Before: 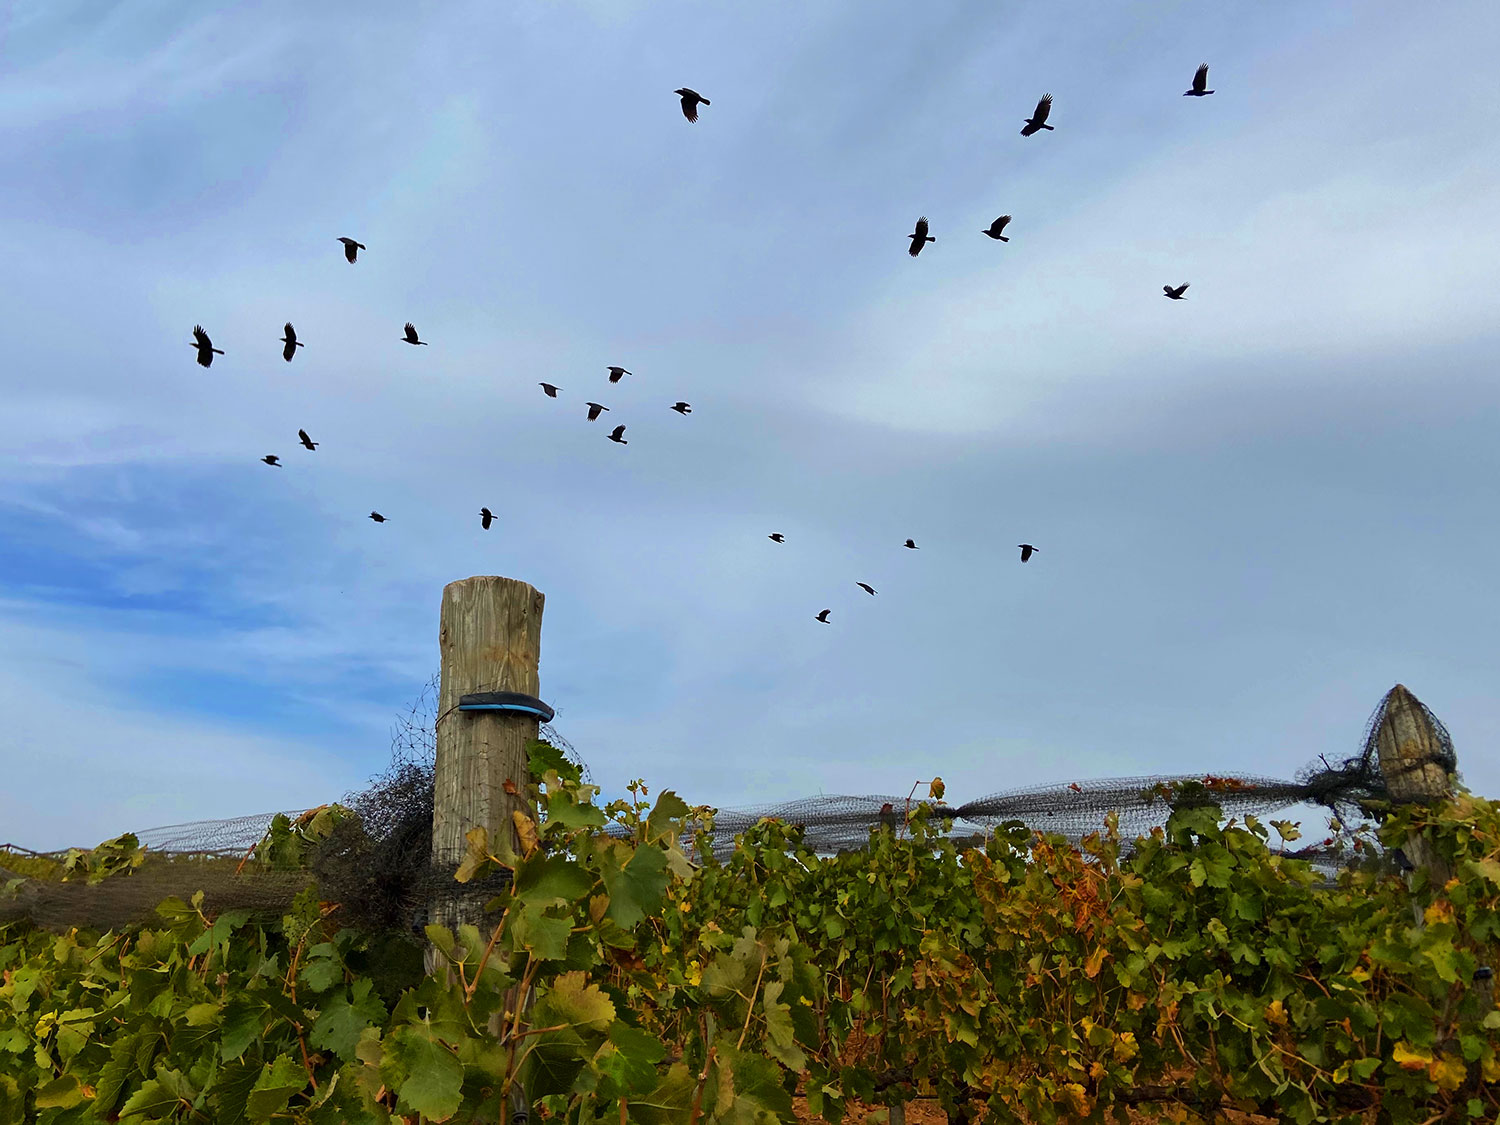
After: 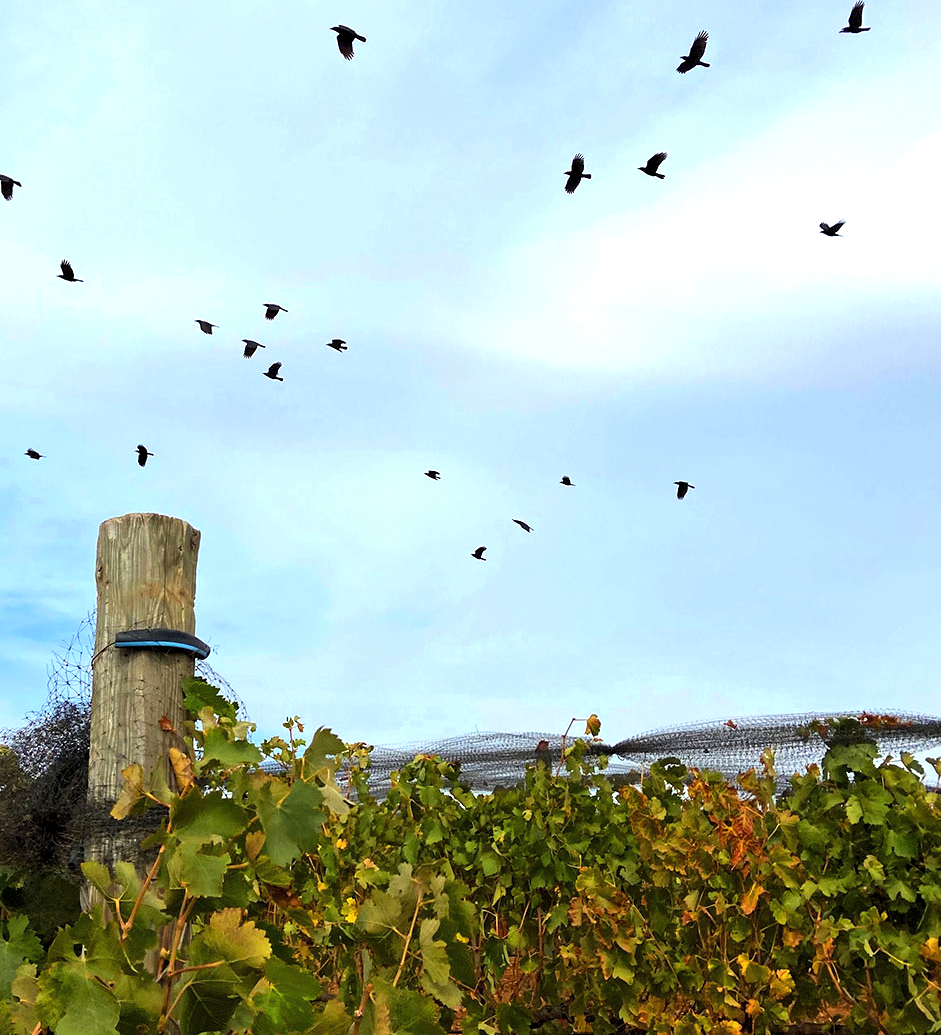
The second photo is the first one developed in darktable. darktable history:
crop and rotate: left 22.963%, top 5.635%, right 14.262%, bottom 2.343%
levels: levels [0.026, 0.507, 0.987]
tone equalizer: on, module defaults
exposure: black level correction 0, exposure 0.891 EV, compensate highlight preservation false
